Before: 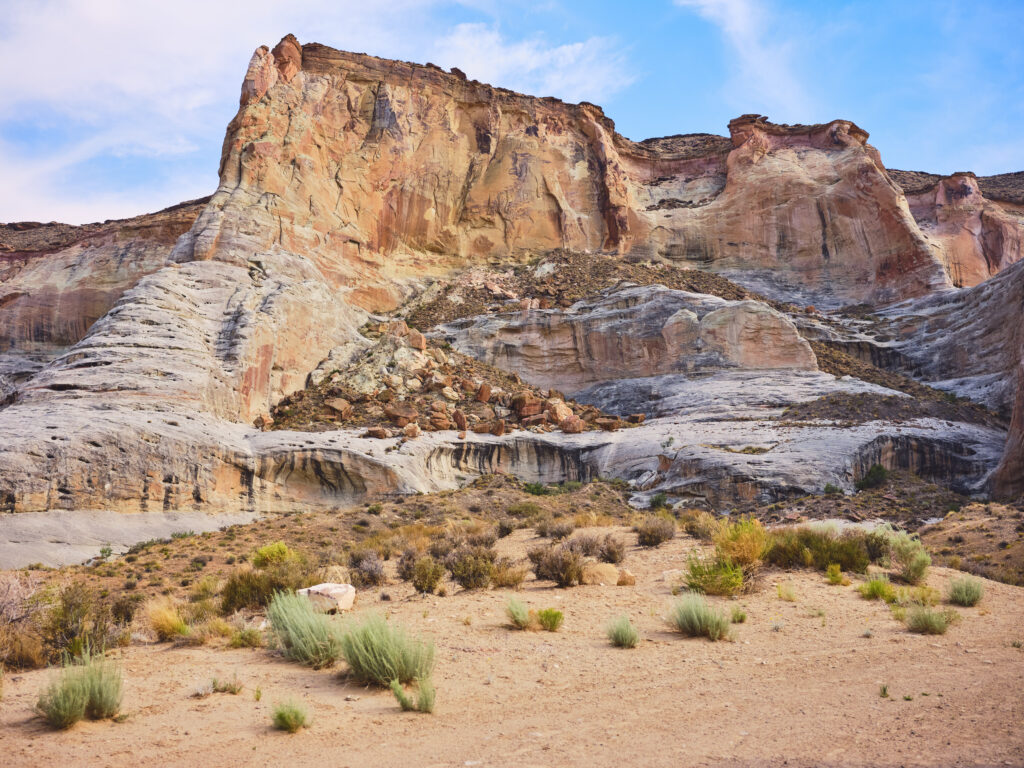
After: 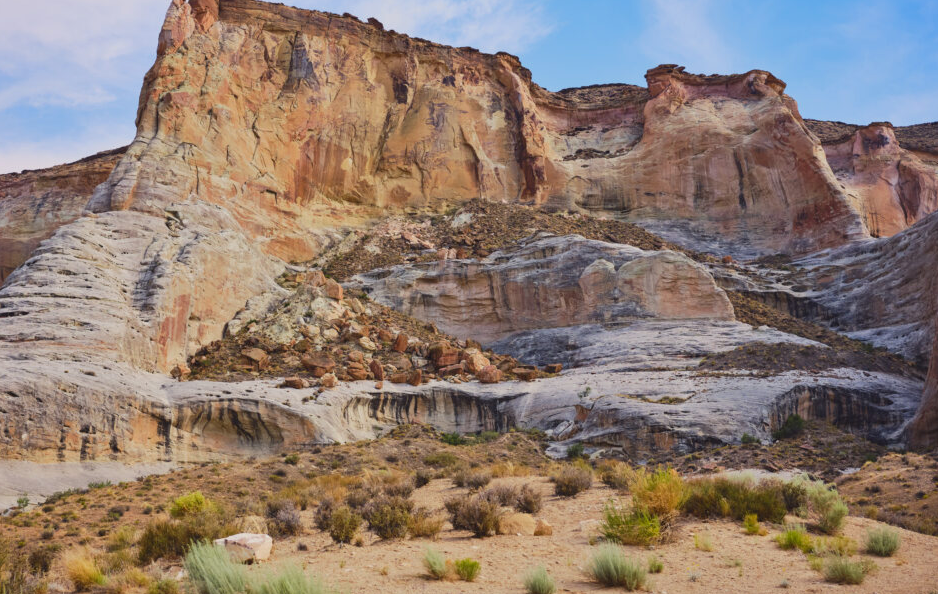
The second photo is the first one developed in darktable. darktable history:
crop: left 8.155%, top 6.611%, bottom 15.385%
shadows and highlights: radius 121.13, shadows 21.4, white point adjustment -9.72, highlights -14.39, soften with gaussian
